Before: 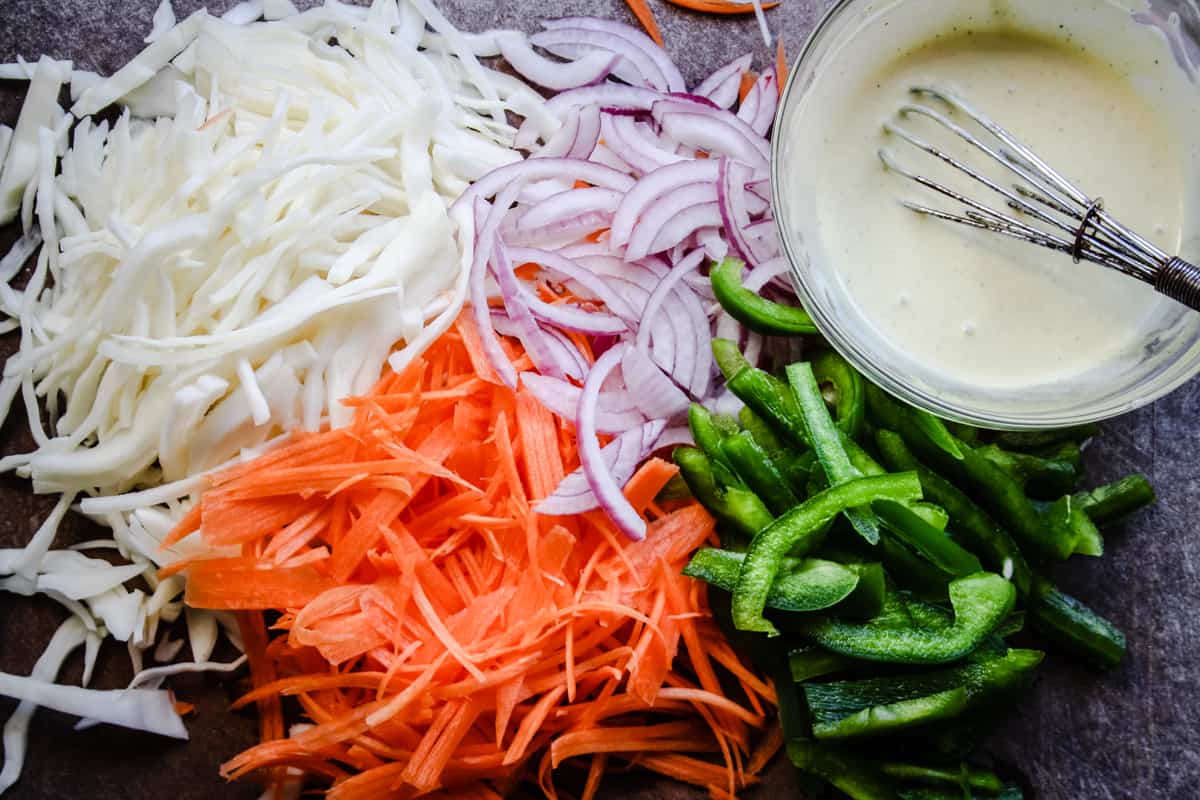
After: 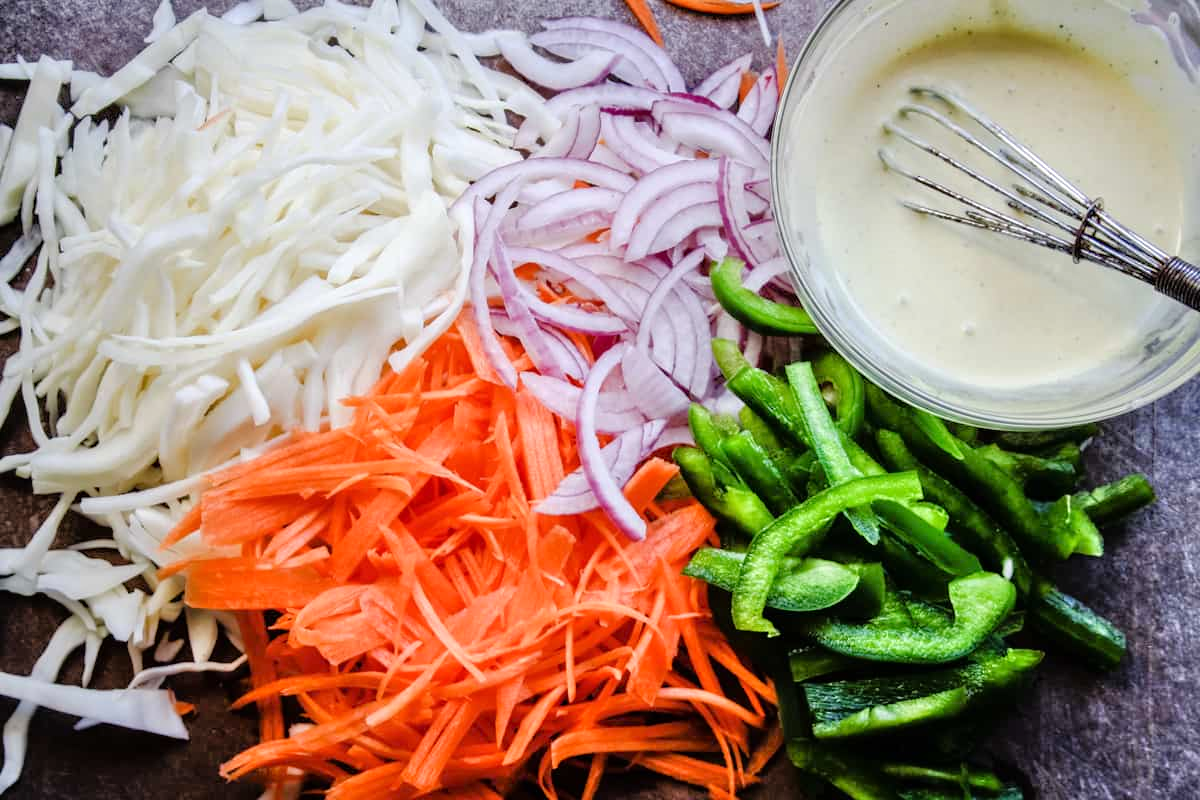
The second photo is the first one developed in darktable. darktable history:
rotate and perspective: crop left 0, crop top 0
tone equalizer: -7 EV 0.15 EV, -6 EV 0.6 EV, -5 EV 1.15 EV, -4 EV 1.33 EV, -3 EV 1.15 EV, -2 EV 0.6 EV, -1 EV 0.15 EV, mask exposure compensation -0.5 EV
